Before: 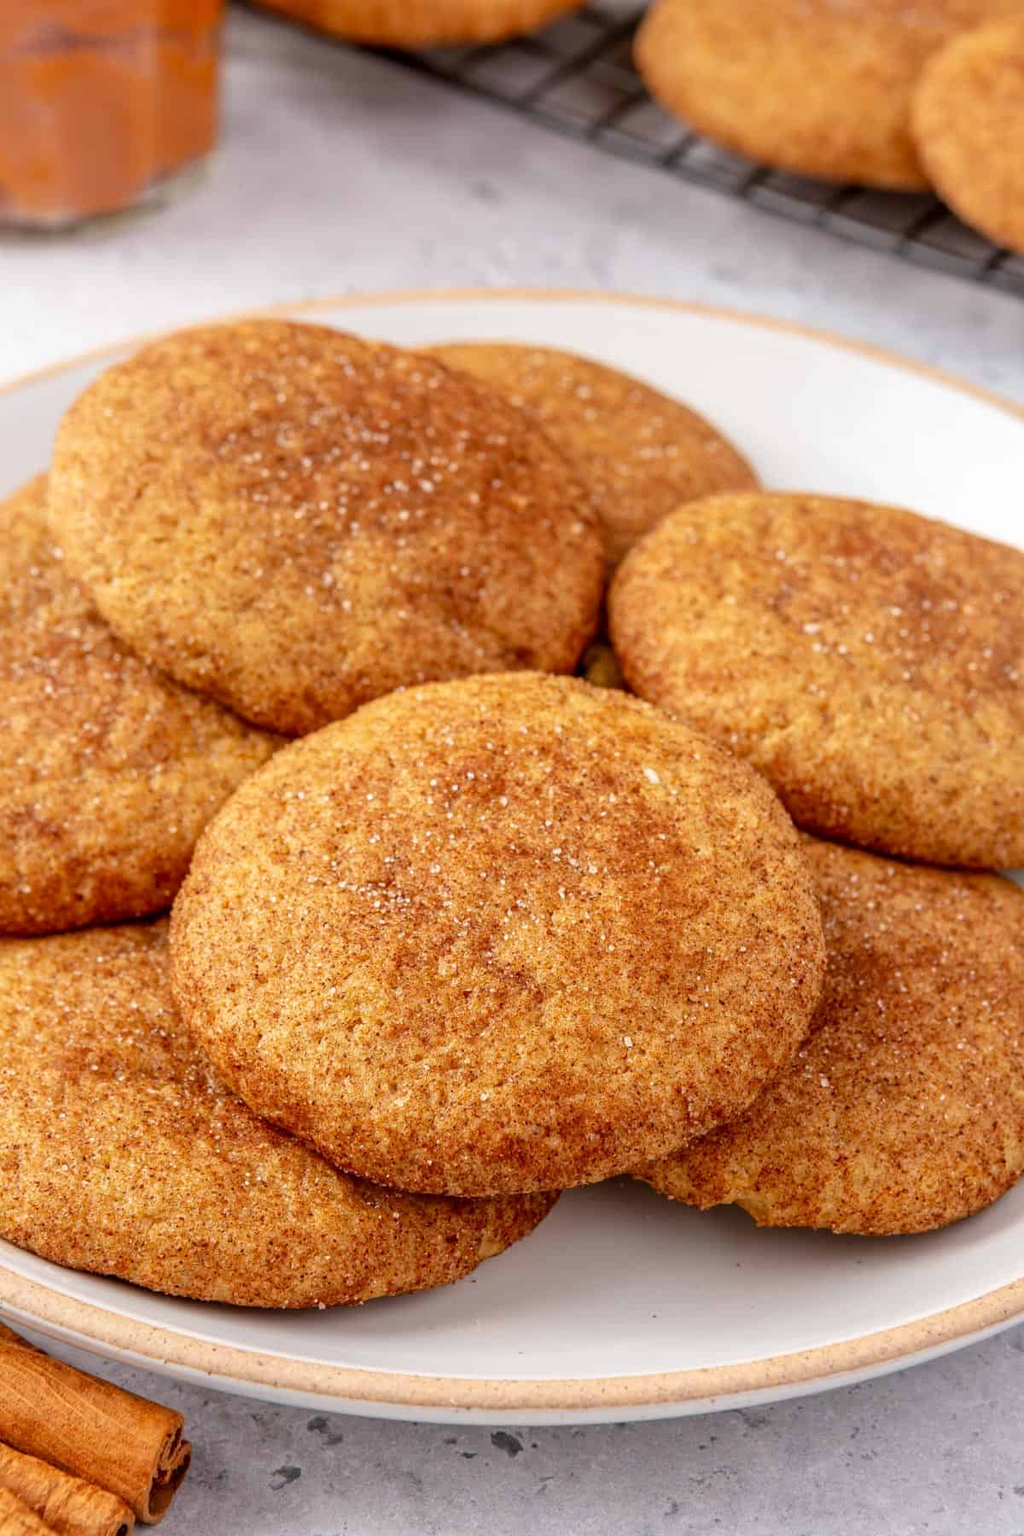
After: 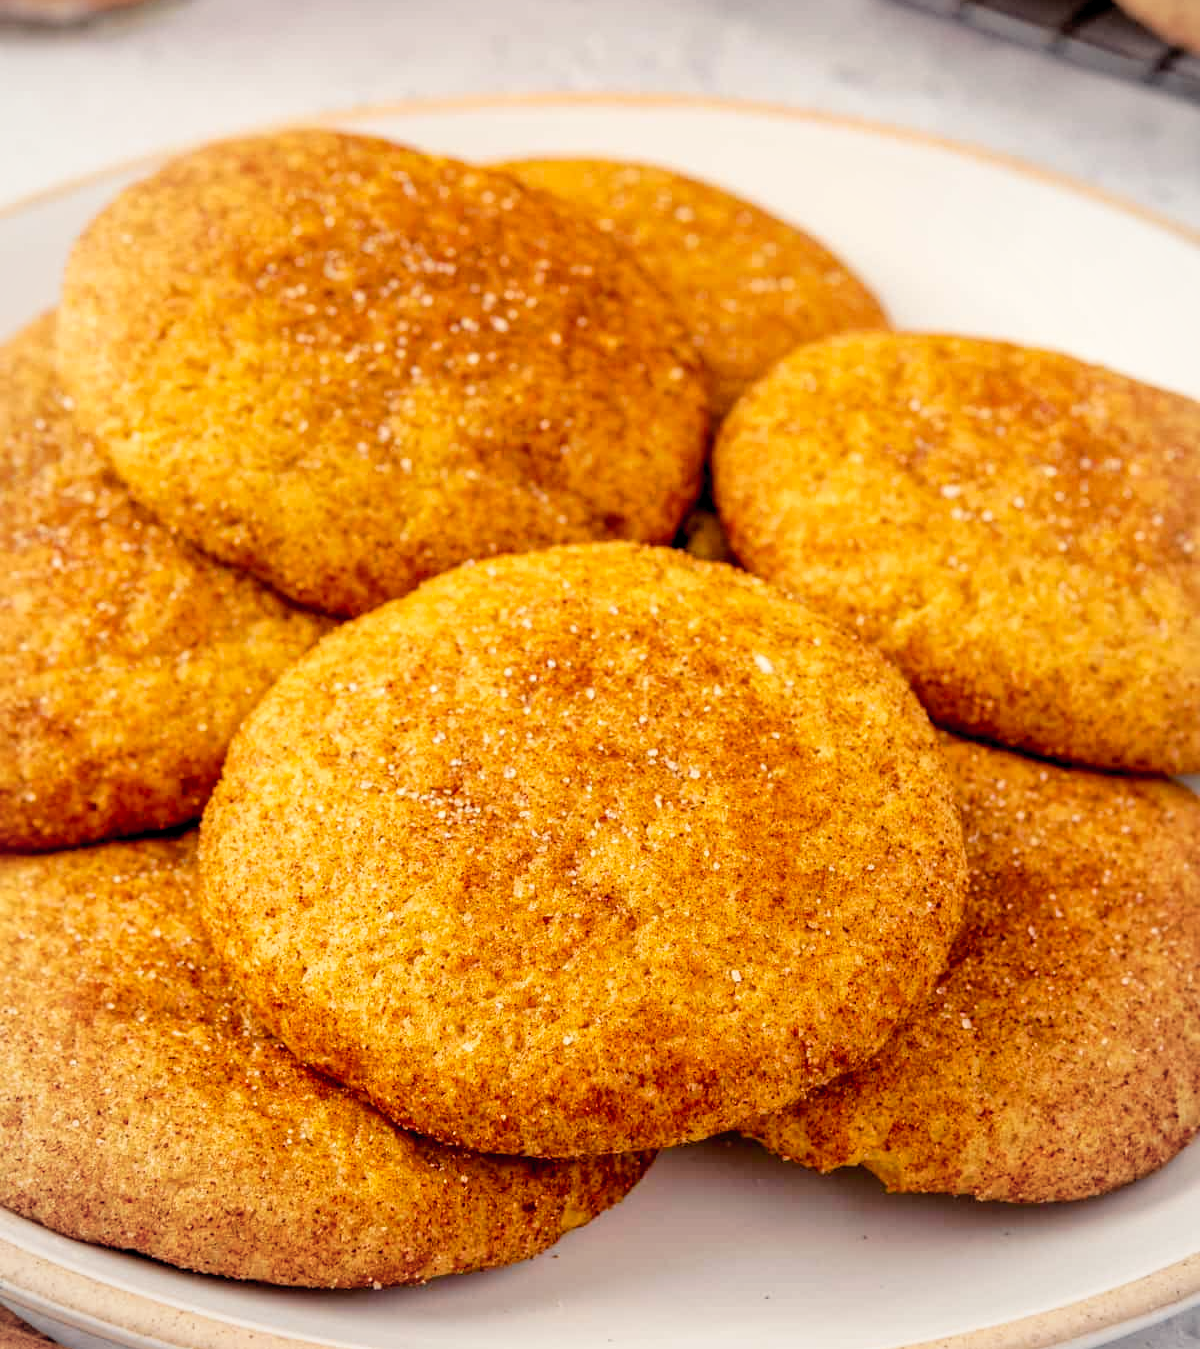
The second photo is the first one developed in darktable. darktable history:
tone curve: curves: ch0 [(0, 0) (0.003, 0.019) (0.011, 0.022) (0.025, 0.025) (0.044, 0.04) (0.069, 0.069) (0.1, 0.108) (0.136, 0.152) (0.177, 0.199) (0.224, 0.26) (0.277, 0.321) (0.335, 0.392) (0.399, 0.472) (0.468, 0.547) (0.543, 0.624) (0.623, 0.713) (0.709, 0.786) (0.801, 0.865) (0.898, 0.939) (1, 1)], preserve colors none
color balance rgb: shadows lift › chroma 3.154%, shadows lift › hue 278.62°, highlights gain › chroma 3.042%, highlights gain › hue 76.16°, global offset › luminance -0.494%, white fulcrum 0.06 EV, perceptual saturation grading › global saturation 19.645%, global vibrance 9.755%
crop: top 13.629%, bottom 11.395%
vignetting: fall-off radius 60.43%, brightness -0.158
